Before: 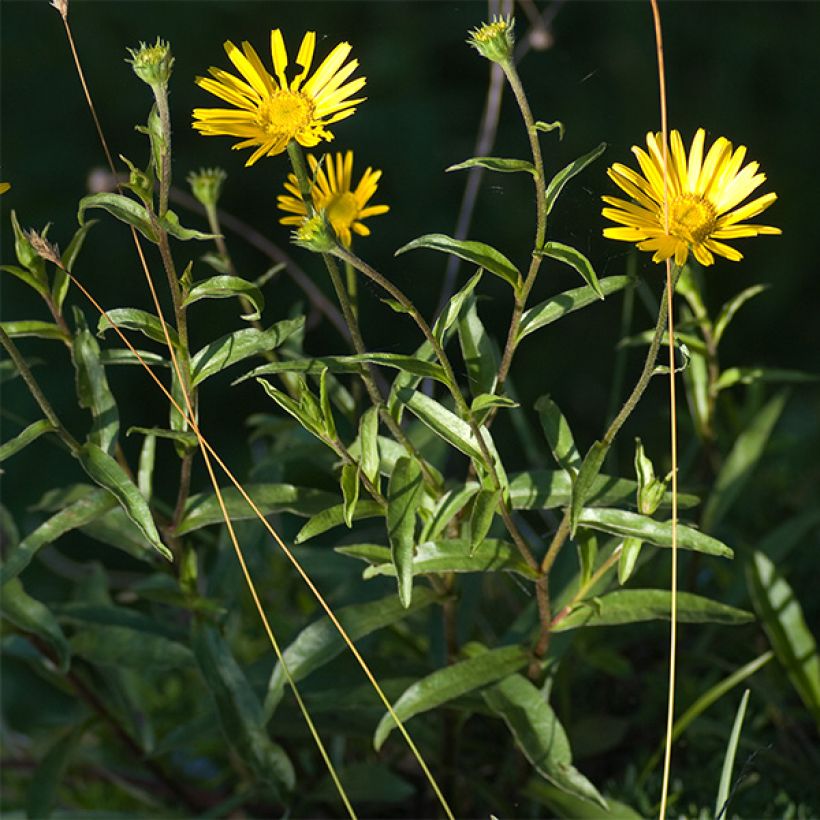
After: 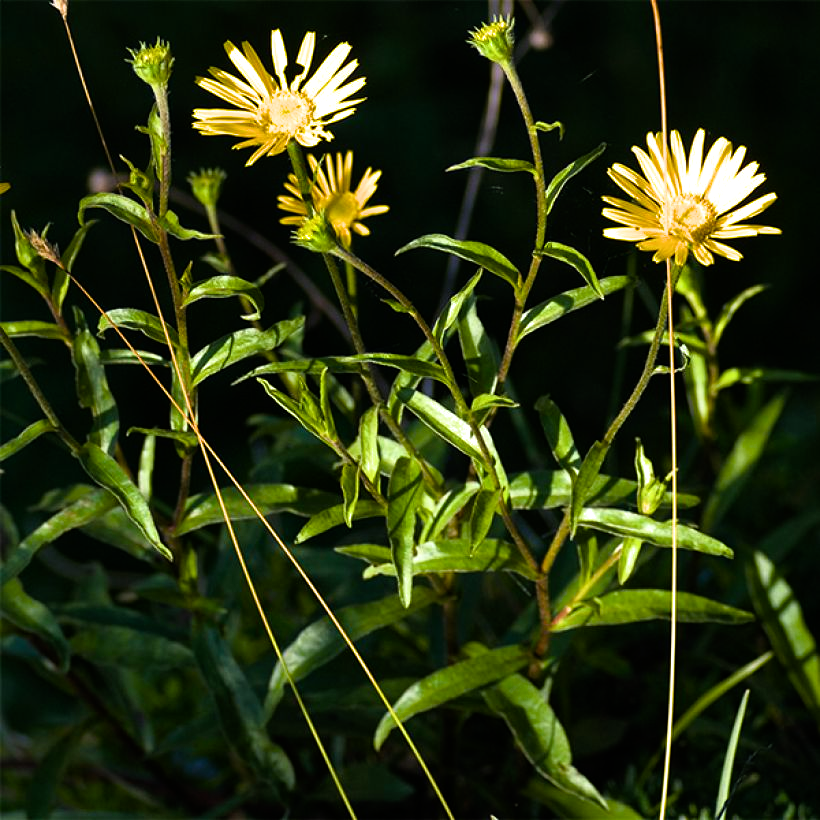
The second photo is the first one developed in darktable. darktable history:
filmic rgb: white relative exposure 2.2 EV, hardness 6.97
color balance rgb: linear chroma grading › global chroma 15%, perceptual saturation grading › global saturation 30%
